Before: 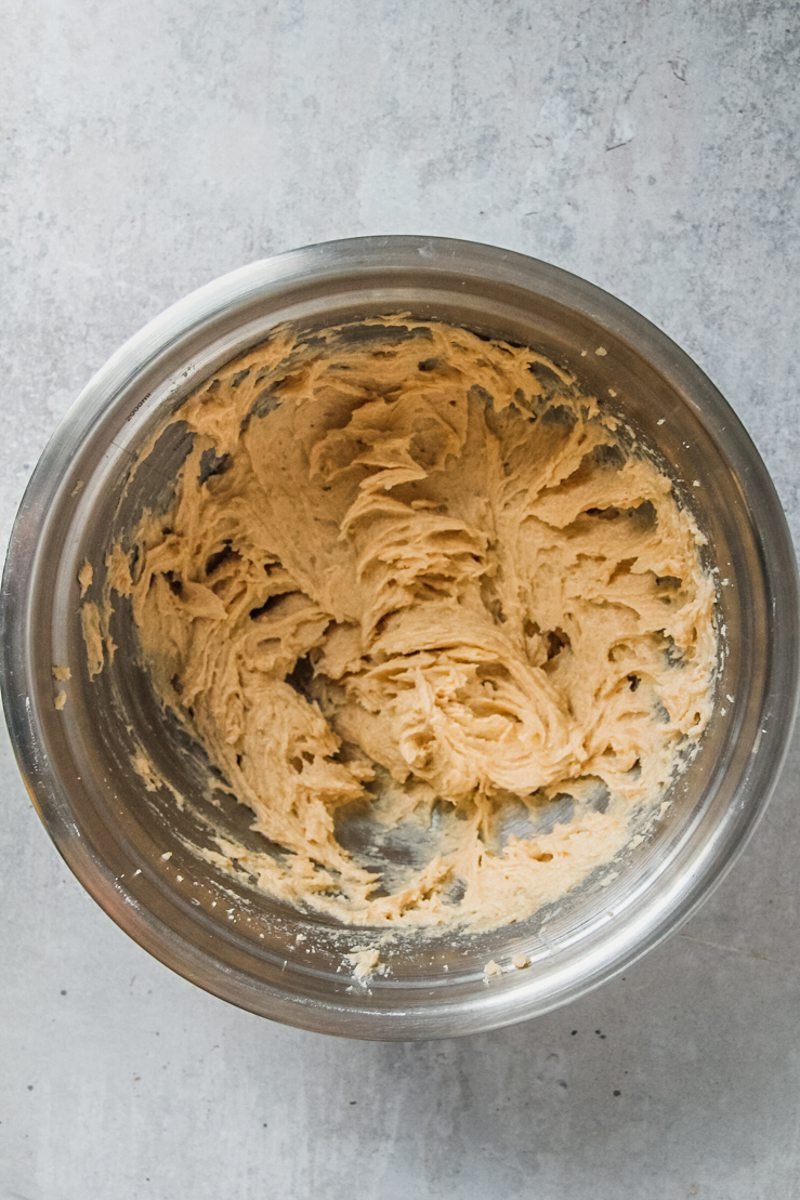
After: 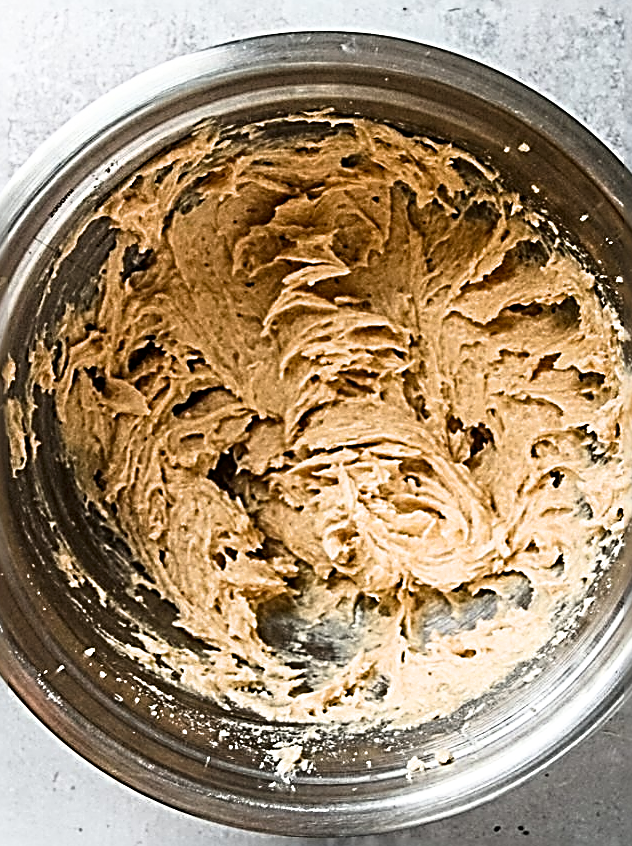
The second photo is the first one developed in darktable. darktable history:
filmic rgb: black relative exposure -9.15 EV, white relative exposure 2.31 EV, hardness 7.48
sharpen: radius 3.162, amount 1.741
crop: left 9.673%, top 17.045%, right 11.22%, bottom 12.394%
shadows and highlights: shadows -23.54, highlights 44.54, soften with gaussian
exposure: black level correction -0.003, exposure 0.04 EV, compensate highlight preservation false
contrast brightness saturation: contrast 0.069, brightness -0.132, saturation 0.056
